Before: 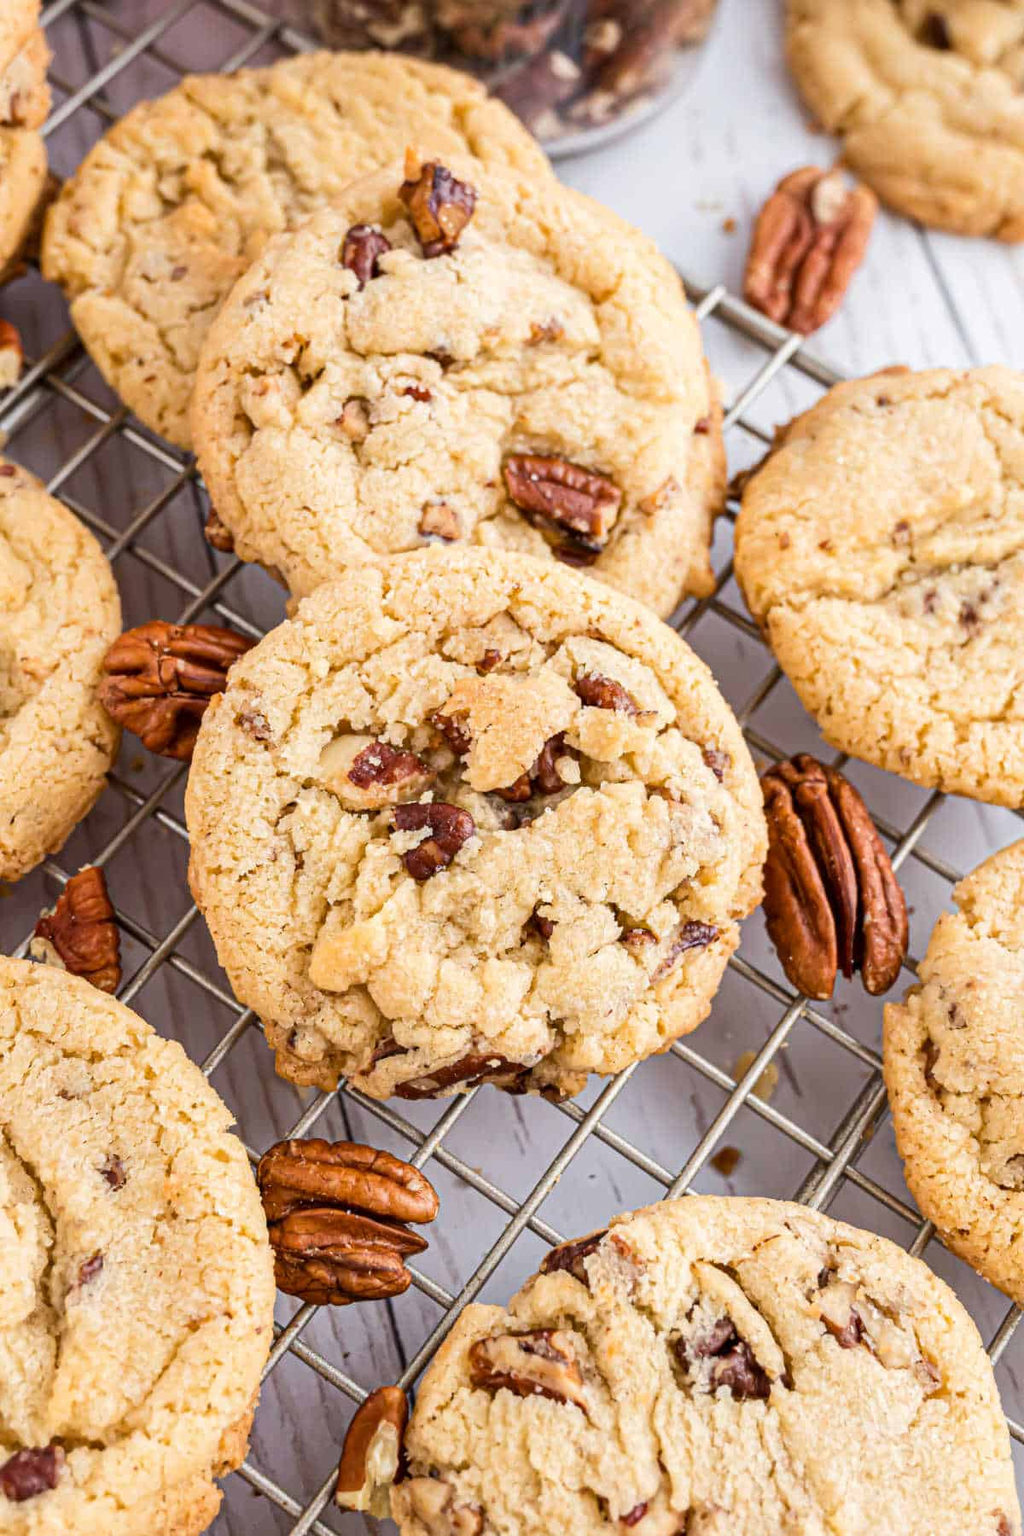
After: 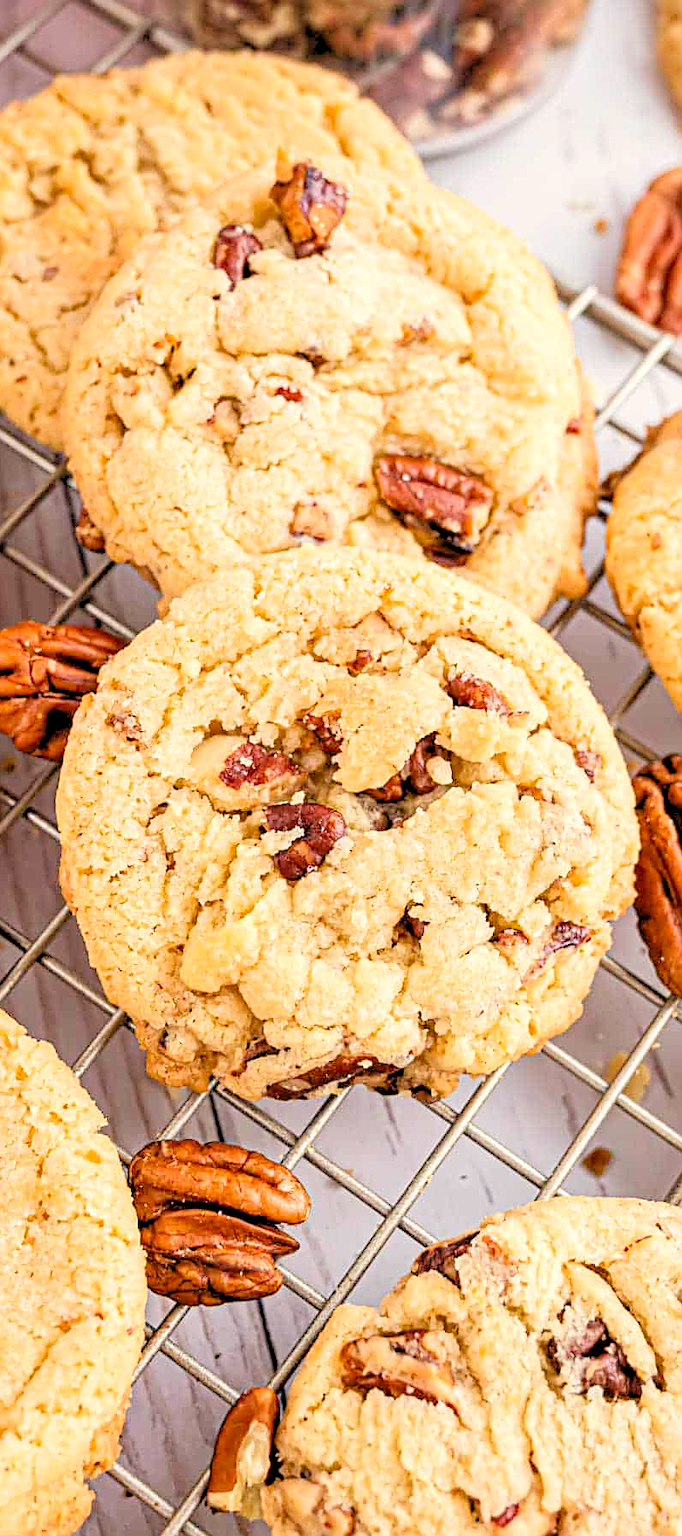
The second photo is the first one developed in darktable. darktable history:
color calibration: x 0.334, y 0.349, temperature 5426 K
tone equalizer: on, module defaults
sharpen: on, module defaults
levels: levels [0.093, 0.434, 0.988]
crop and rotate: left 12.648%, right 20.685%
local contrast: highlights 100%, shadows 100%, detail 120%, midtone range 0.2
